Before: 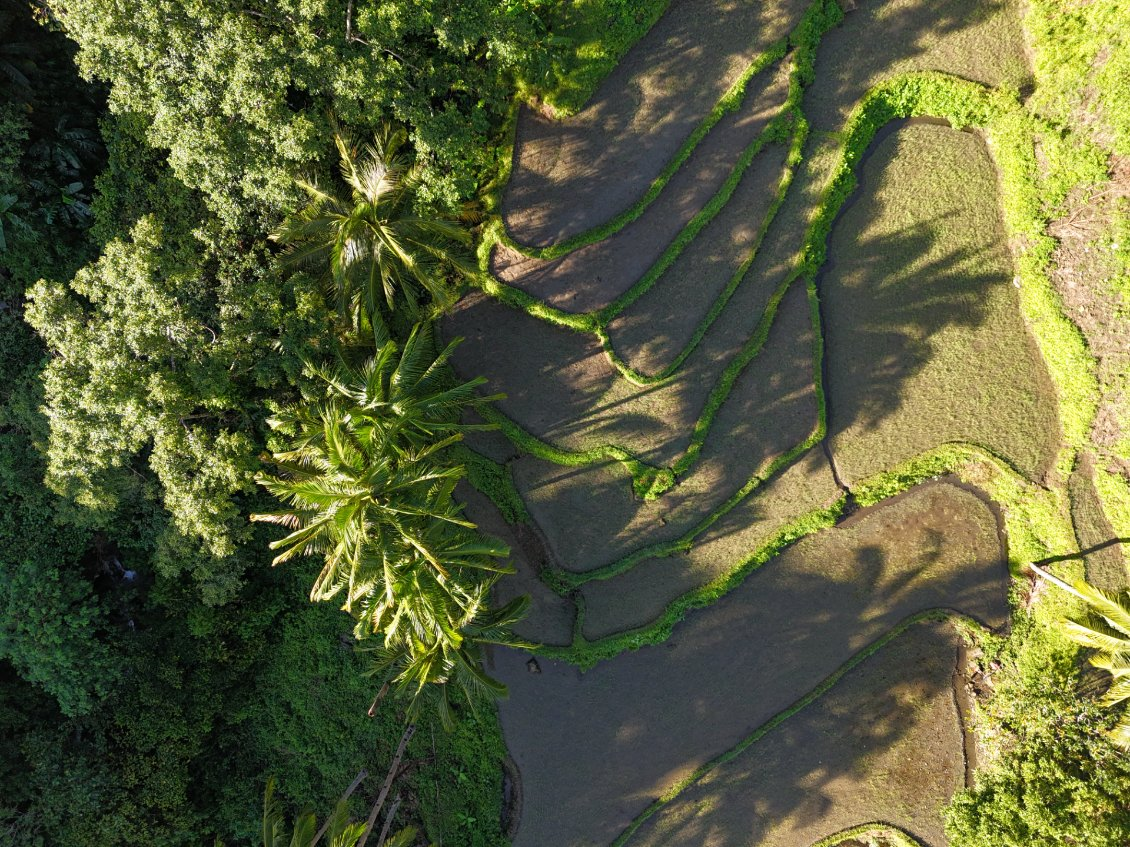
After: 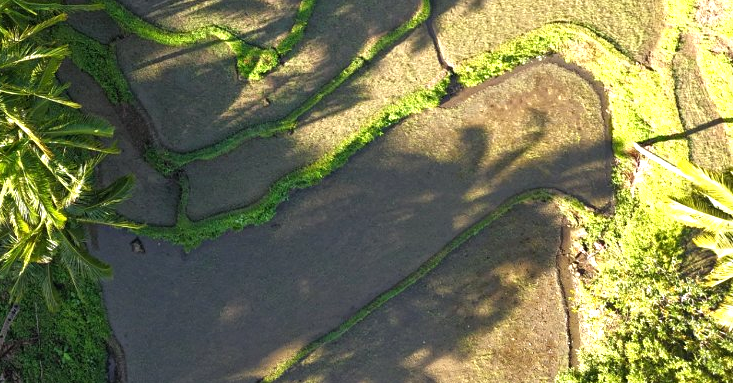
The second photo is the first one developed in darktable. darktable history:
vignetting: fall-off start 115.92%, fall-off radius 59.47%, saturation 0.367
crop and rotate: left 35.057%, top 49.81%, bottom 4.908%
tone equalizer: -8 EV -0.782 EV, -7 EV -0.668 EV, -6 EV -0.575 EV, -5 EV -0.395 EV, -3 EV 0.387 EV, -2 EV 0.6 EV, -1 EV 0.7 EV, +0 EV 0.733 EV, smoothing diameter 24.9%, edges refinement/feathering 8.77, preserve details guided filter
